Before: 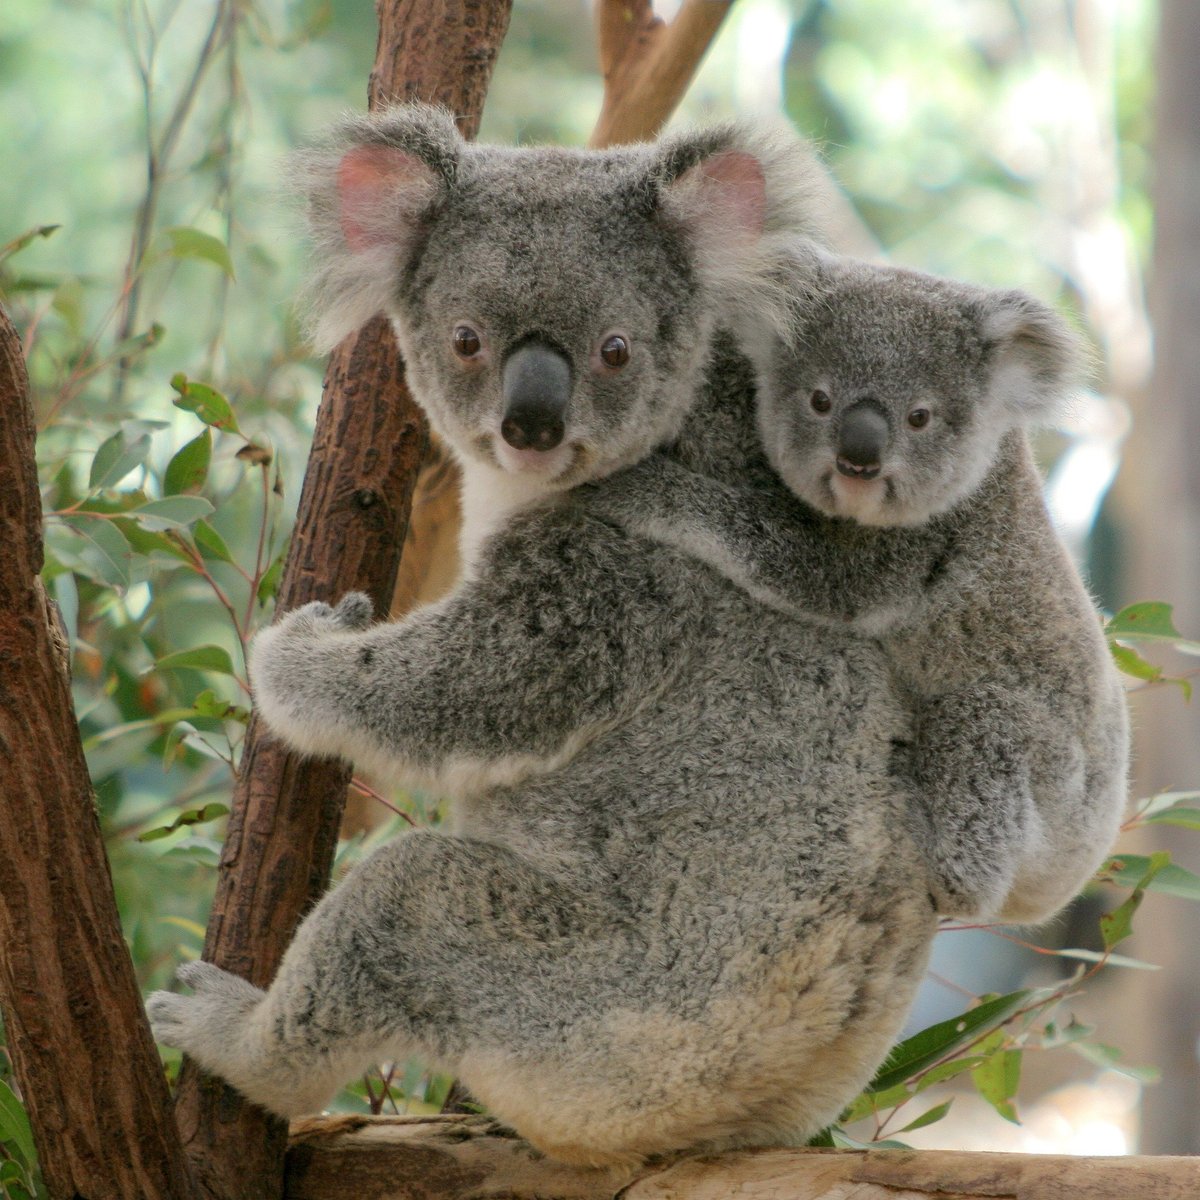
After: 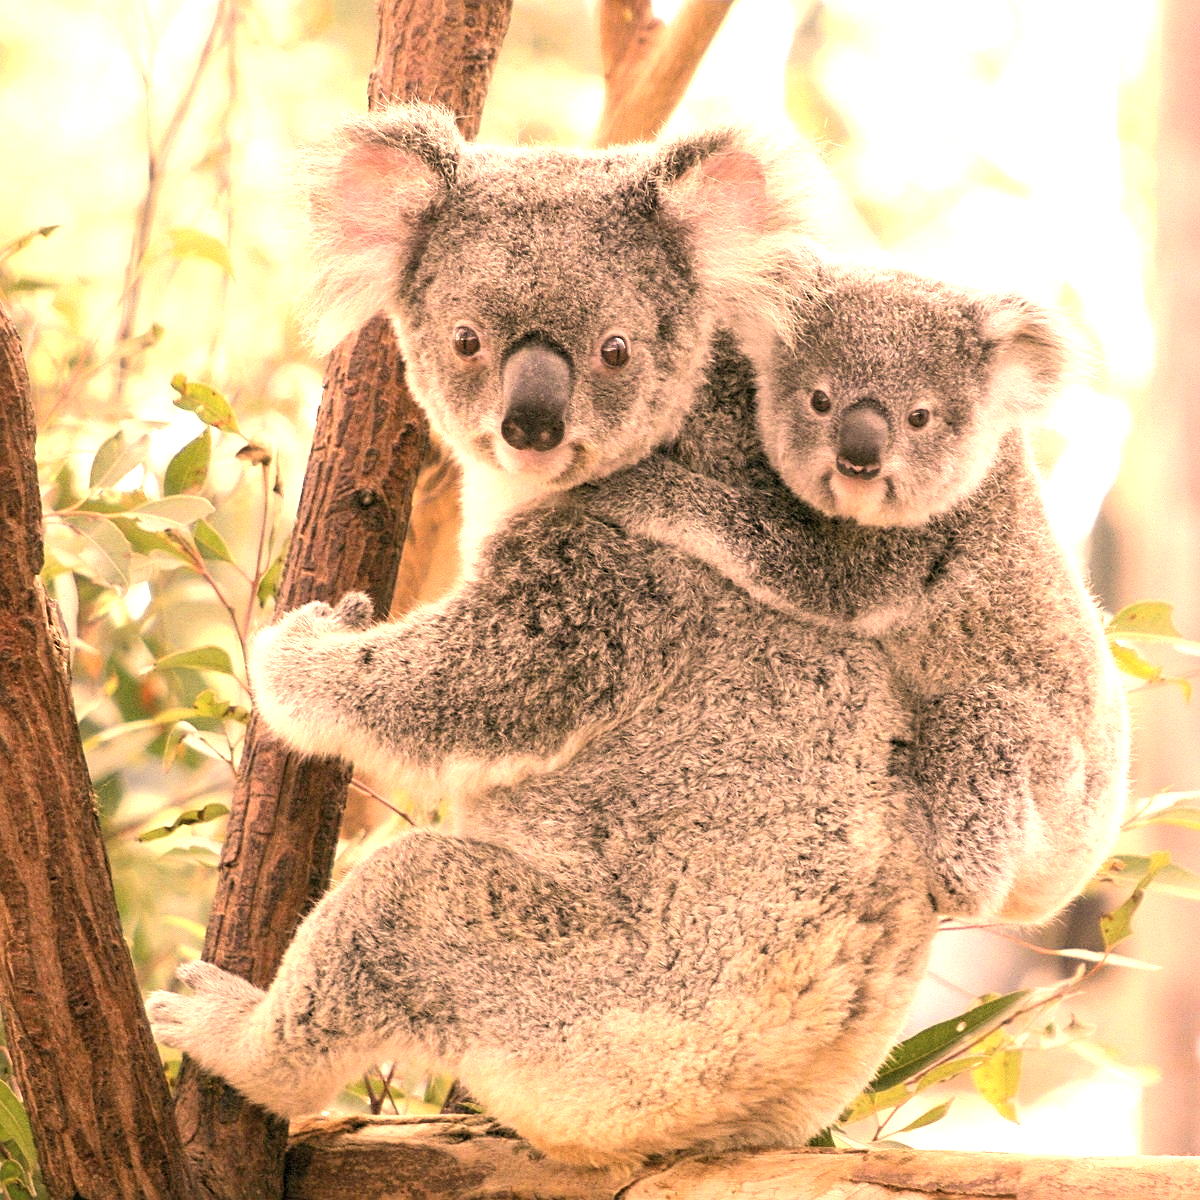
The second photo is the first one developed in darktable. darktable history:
color correction: highlights a* 39.7, highlights b* 39.7, saturation 0.686
sharpen: on, module defaults
exposure: black level correction 0, exposure 1.666 EV, compensate highlight preservation false
